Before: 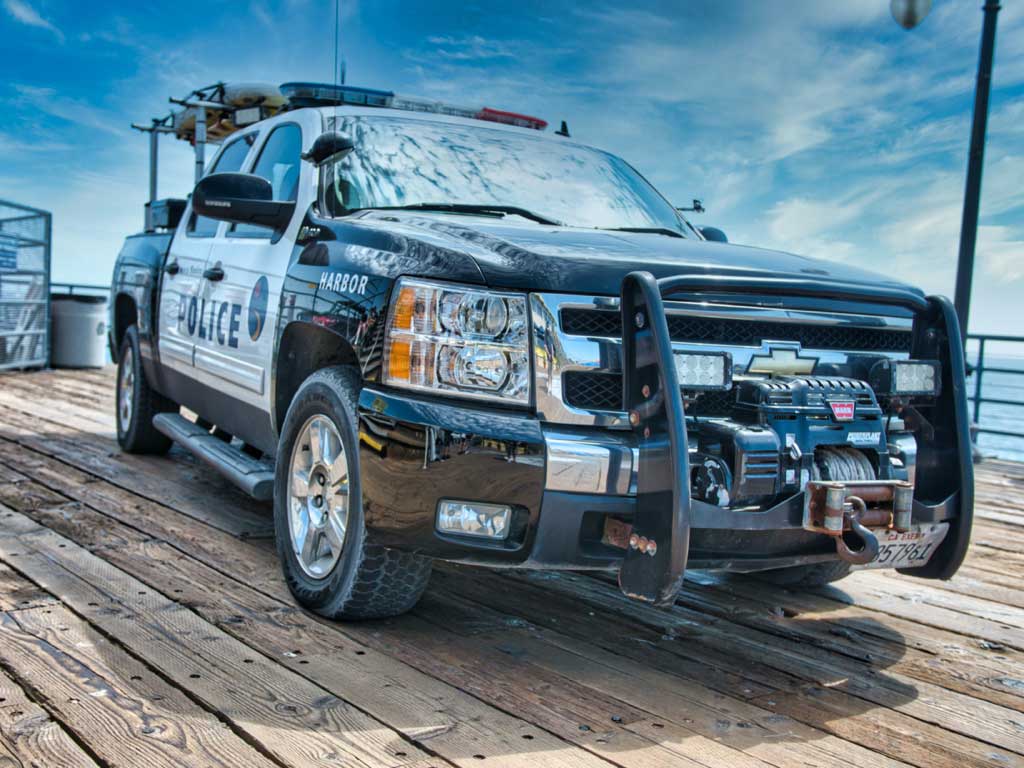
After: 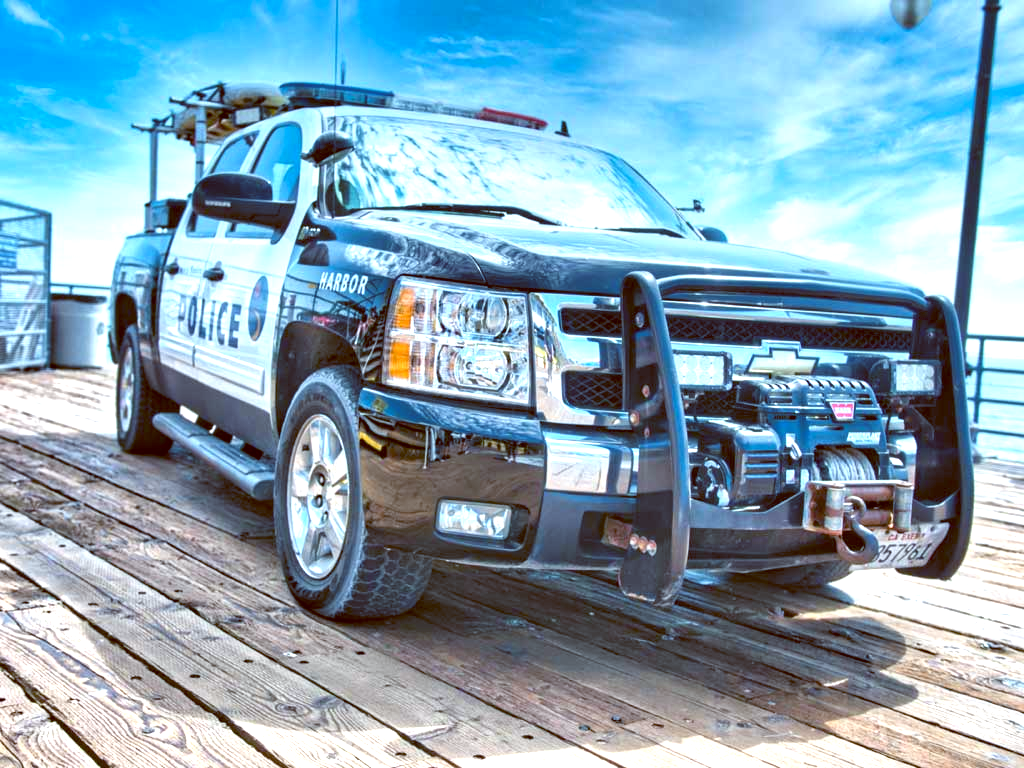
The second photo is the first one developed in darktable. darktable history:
exposure: exposure 1 EV, compensate highlight preservation false
white balance: red 0.988, blue 1.017
color balance: lift [1, 1.015, 1.004, 0.985], gamma [1, 0.958, 0.971, 1.042], gain [1, 0.956, 0.977, 1.044]
